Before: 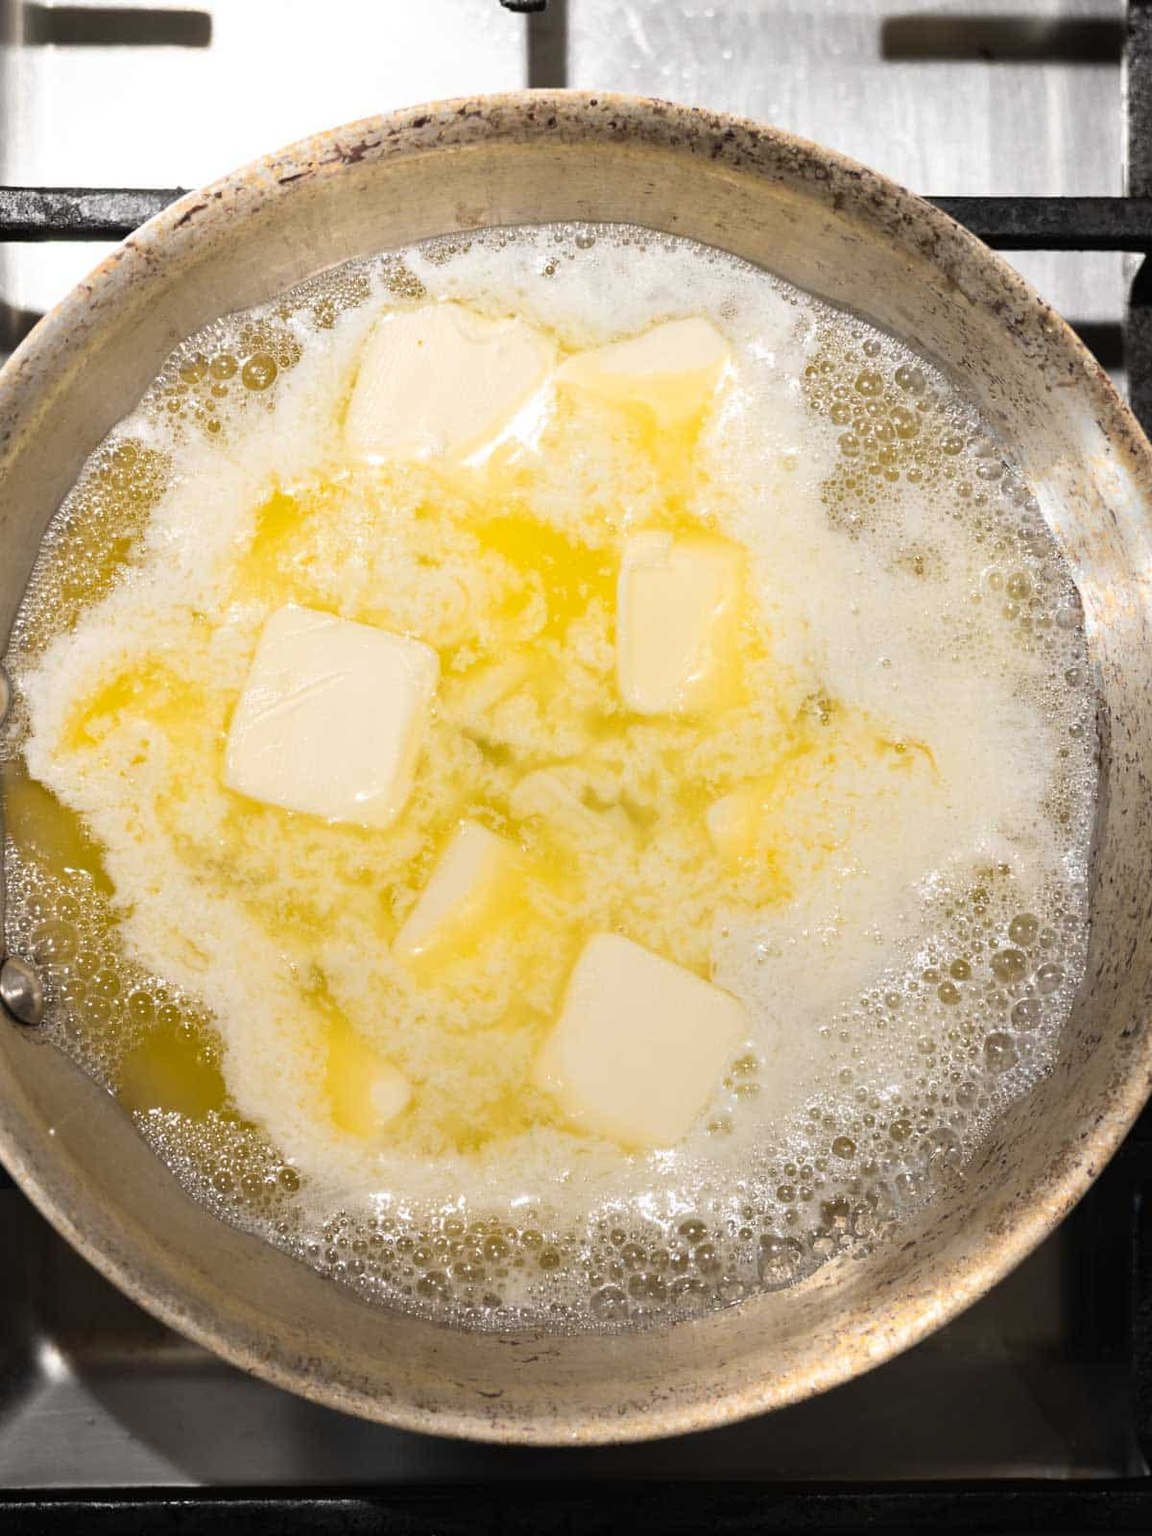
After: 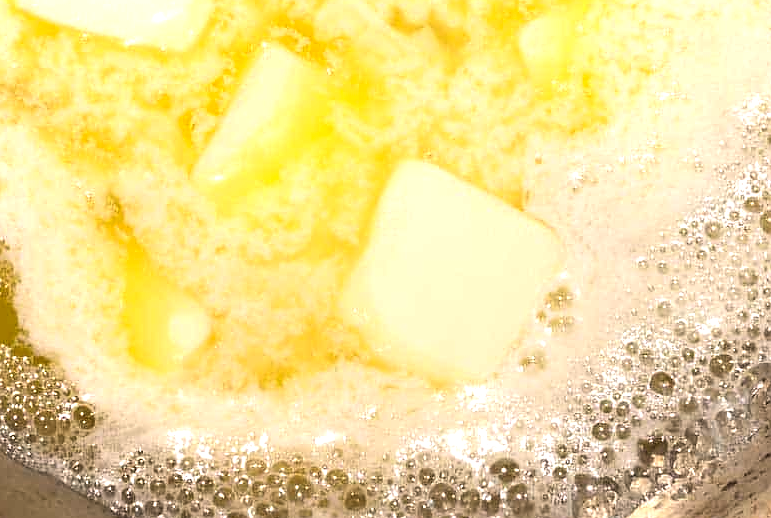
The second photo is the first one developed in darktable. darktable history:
sharpen: radius 0.974, amount 0.613
exposure: compensate highlight preservation false
crop: left 18.163%, top 50.771%, right 17.511%, bottom 16.827%
tone equalizer: -8 EV -0.767 EV, -7 EV -0.703 EV, -6 EV -0.607 EV, -5 EV -0.376 EV, -3 EV 0.374 EV, -2 EV 0.6 EV, -1 EV 0.674 EV, +0 EV 0.723 EV, edges refinement/feathering 500, mask exposure compensation -1.57 EV, preserve details no
color correction: highlights a* 3.9, highlights b* 5.08
